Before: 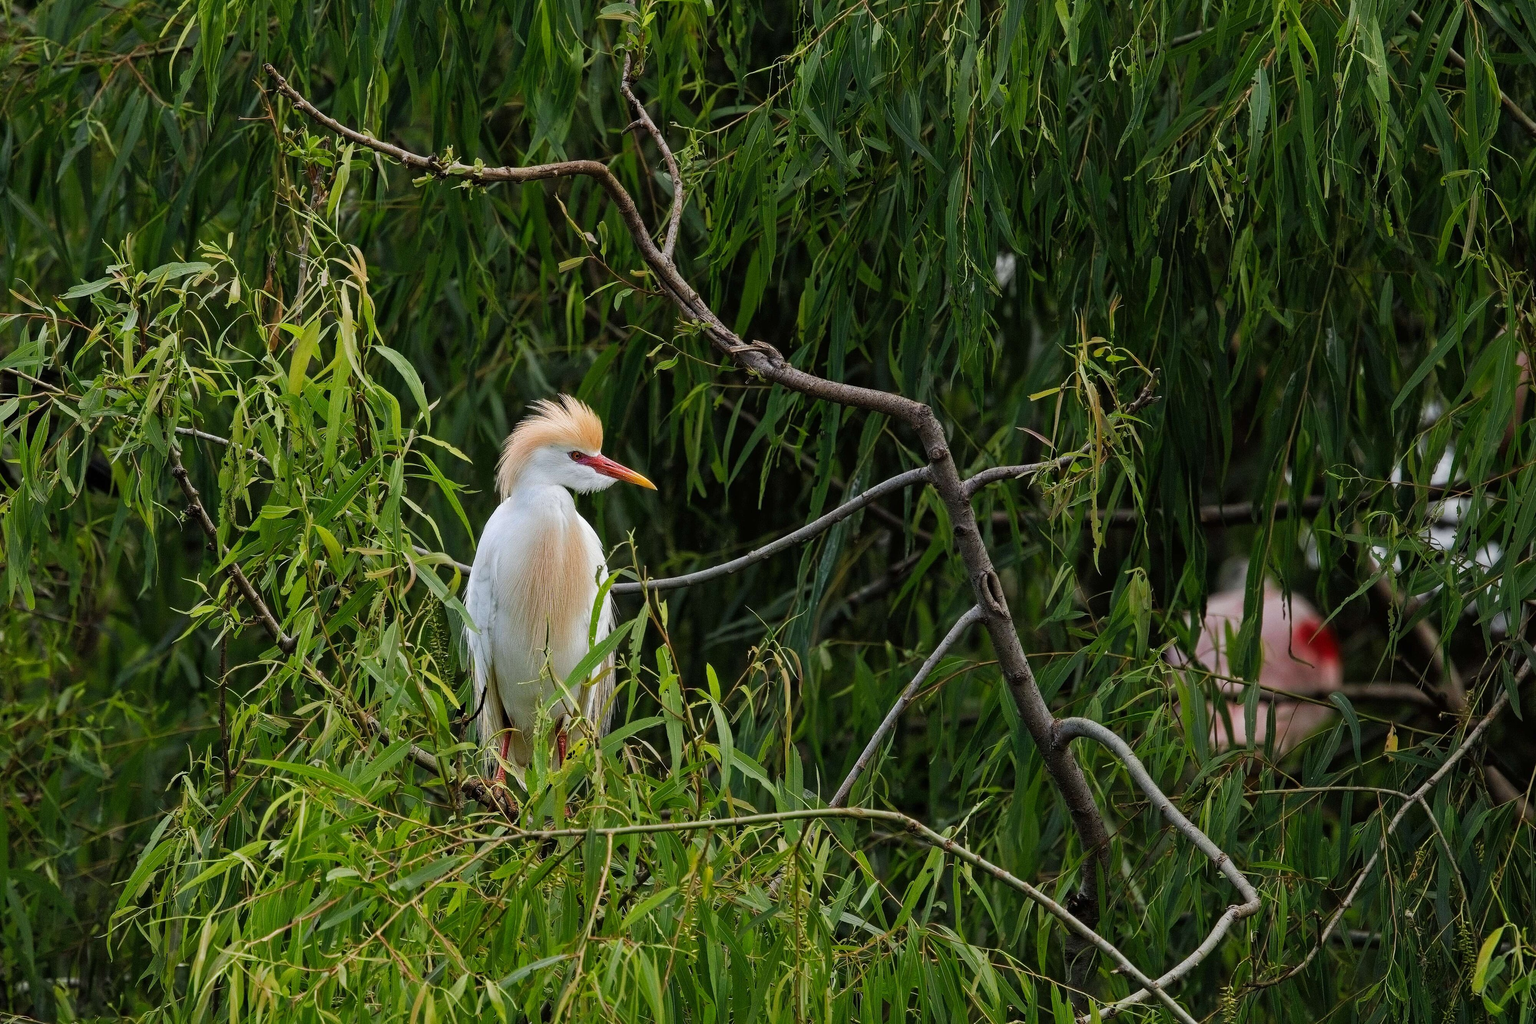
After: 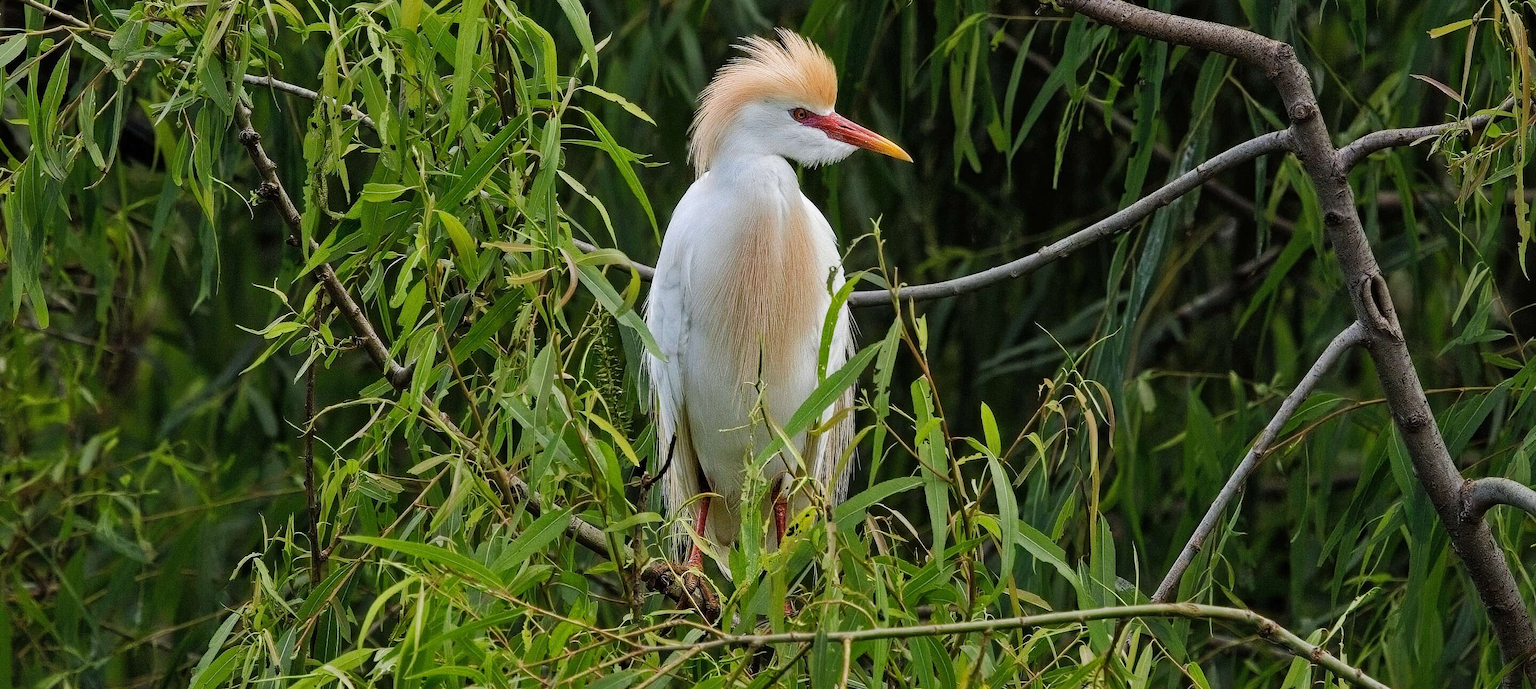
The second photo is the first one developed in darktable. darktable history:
crop: top 36.498%, right 27.964%, bottom 14.995%
shadows and highlights: shadows 20.91, highlights -82.73, soften with gaussian
